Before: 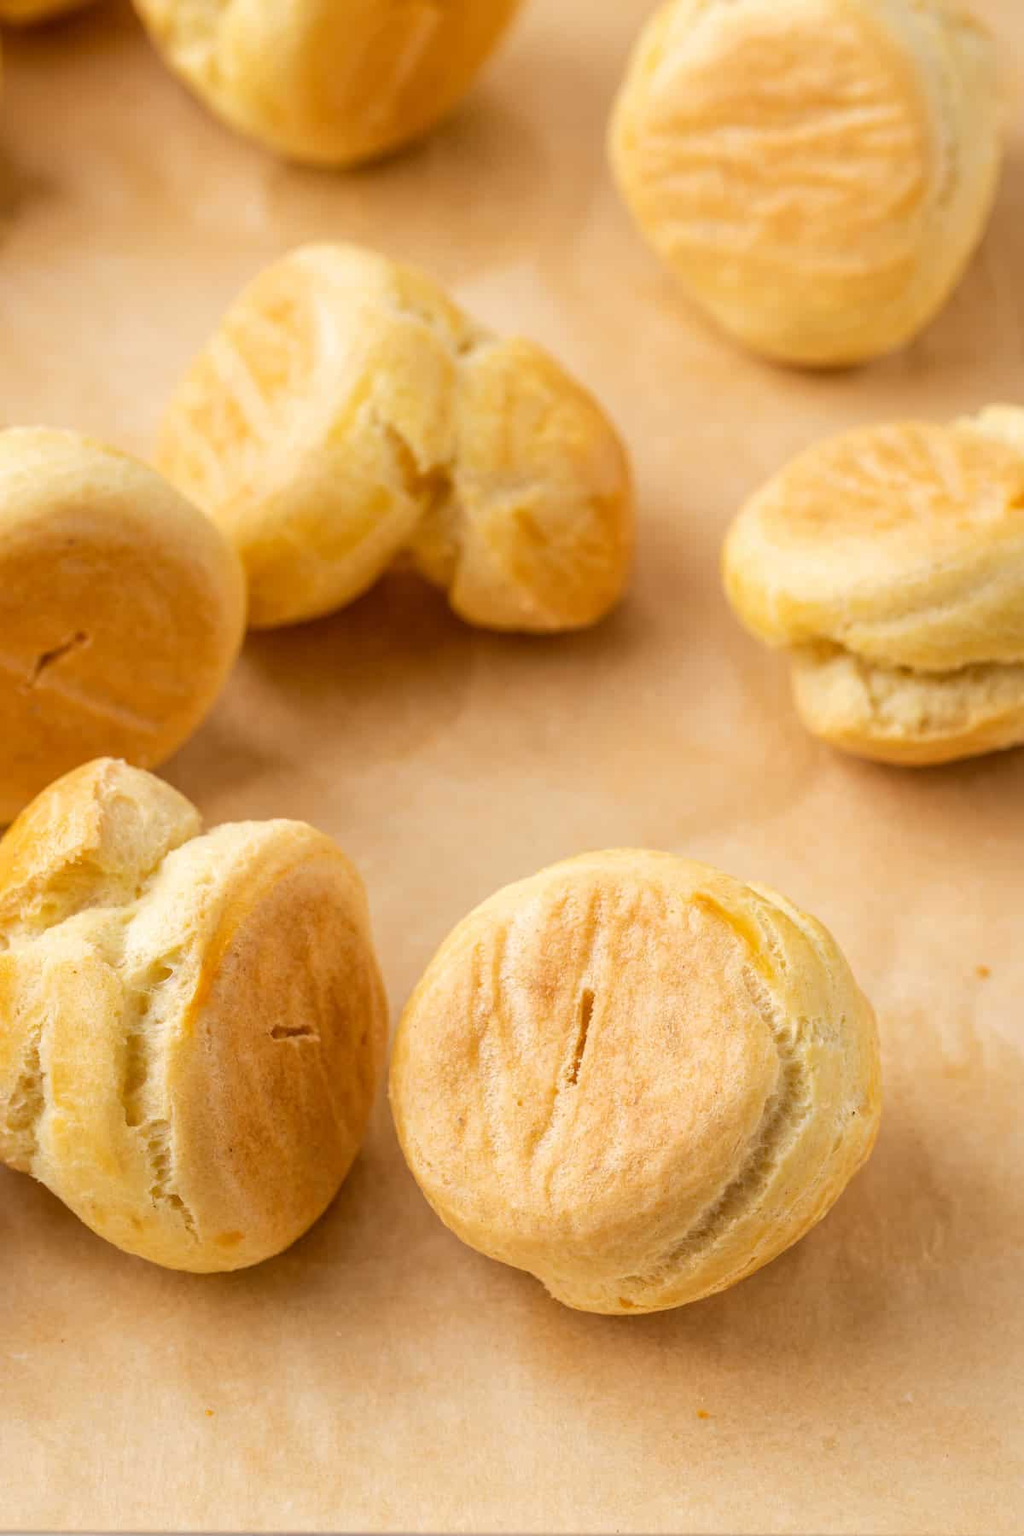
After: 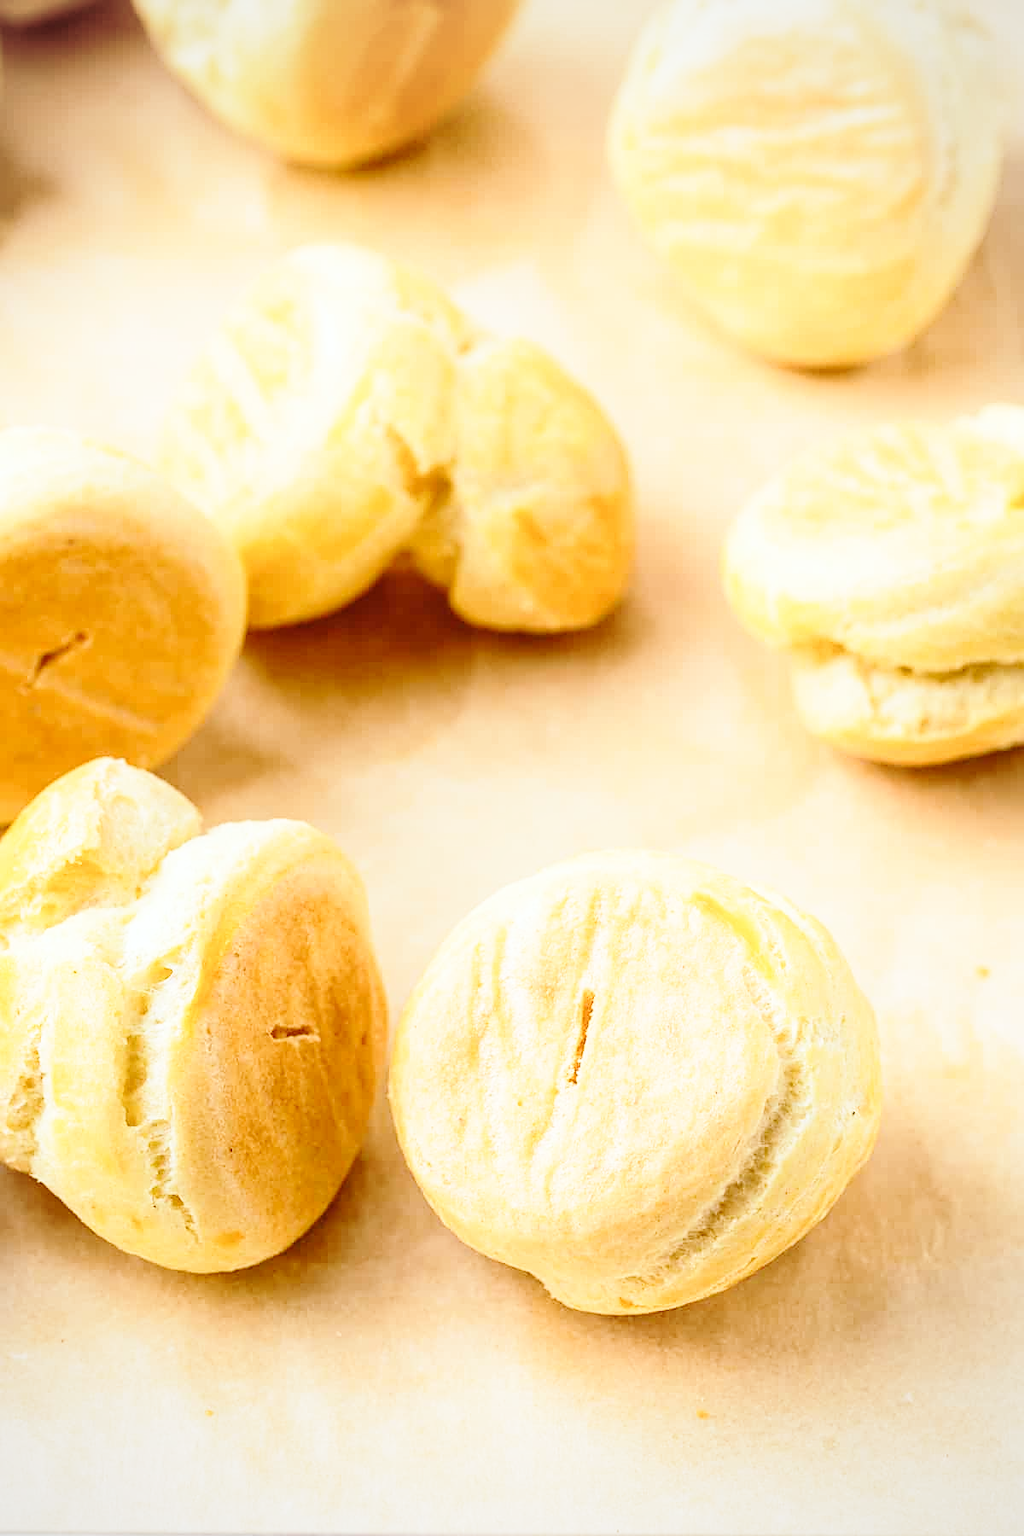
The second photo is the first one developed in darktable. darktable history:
exposure: exposure 0.077 EV, compensate highlight preservation false
base curve: curves: ch0 [(0, 0) (0.028, 0.03) (0.121, 0.232) (0.46, 0.748) (0.859, 0.968) (1, 1)], preserve colors none
color calibration: illuminant F (fluorescent), F source F9 (Cool White Deluxe 4150 K) – high CRI, x 0.374, y 0.373, temperature 4157.22 K
vignetting: brightness -0.195, unbound false
shadows and highlights: shadows -0.121, highlights 39.35
sharpen: on, module defaults
